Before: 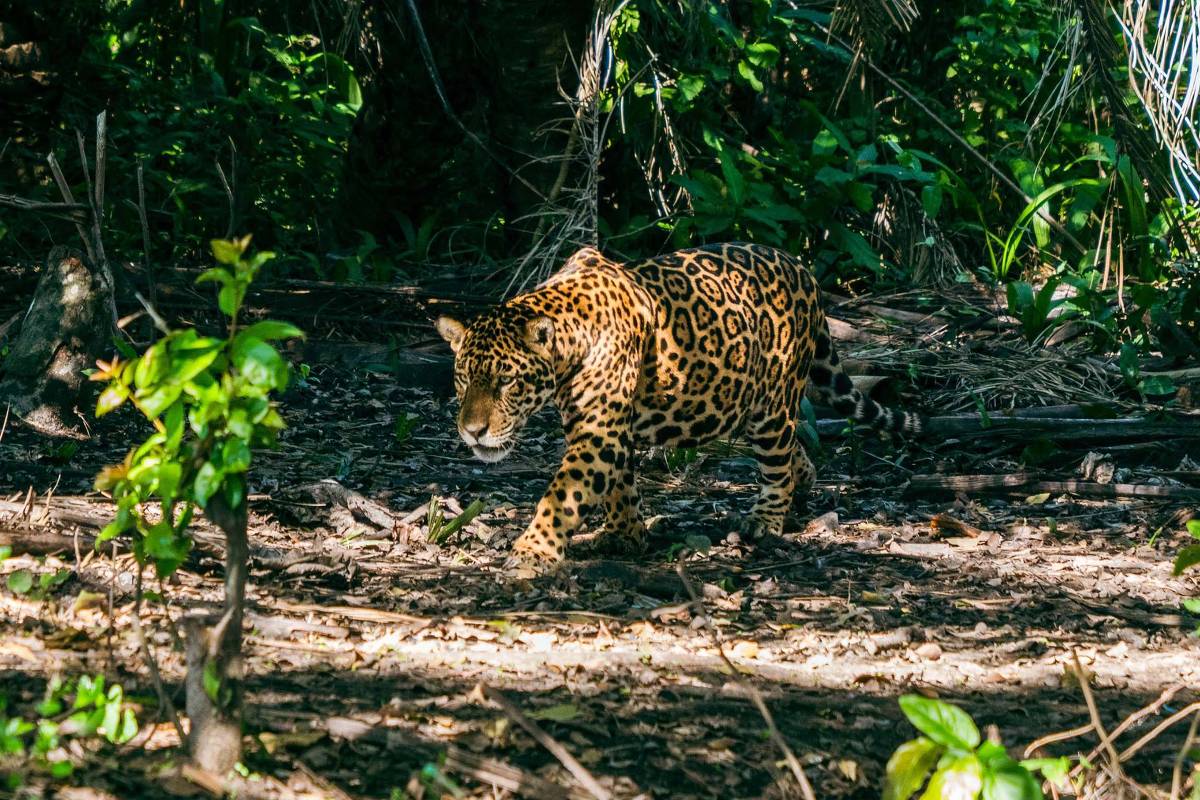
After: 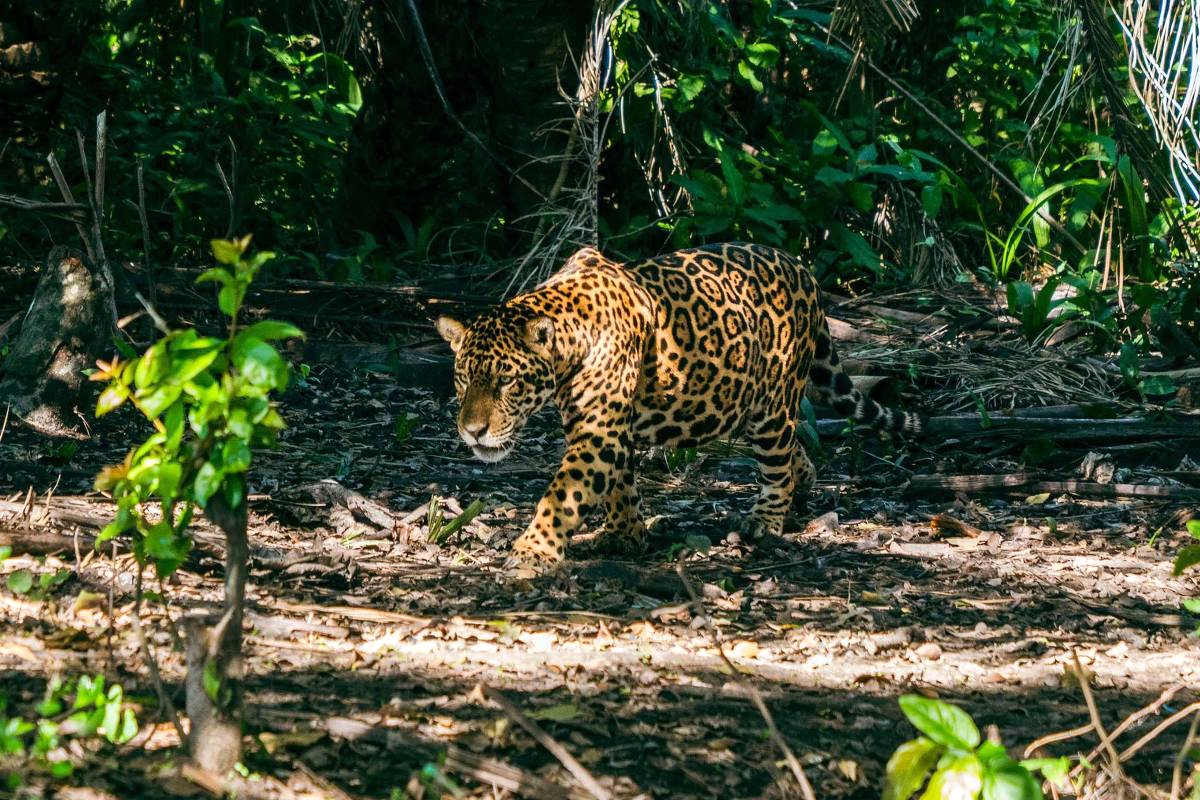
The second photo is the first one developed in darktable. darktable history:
exposure: exposure 0.078 EV, compensate exposure bias true, compensate highlight preservation false
